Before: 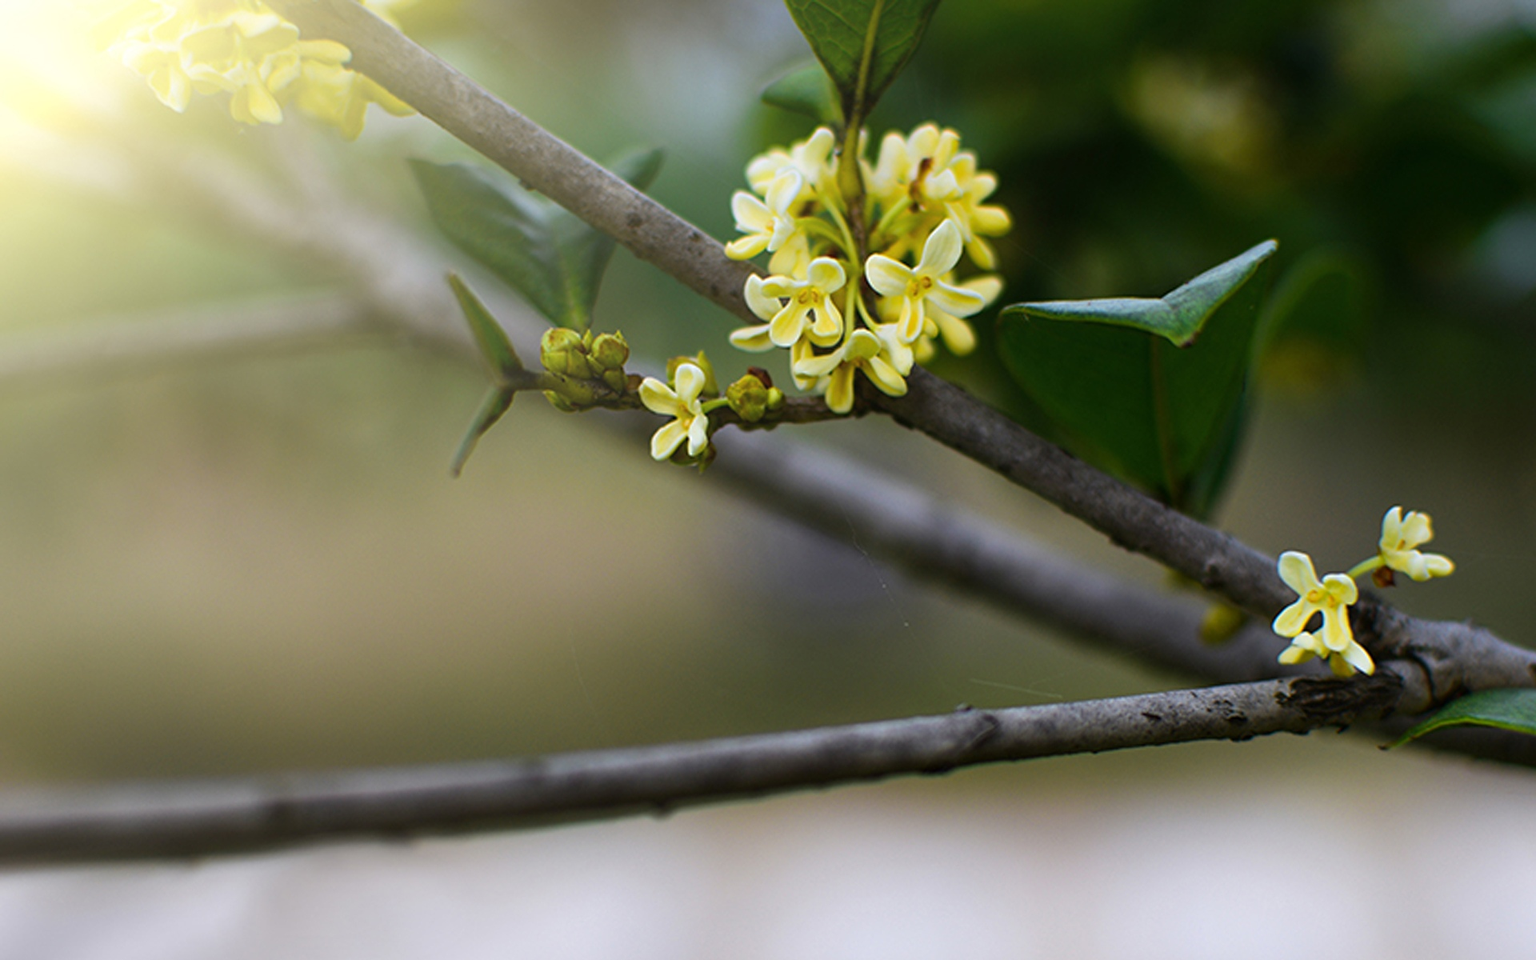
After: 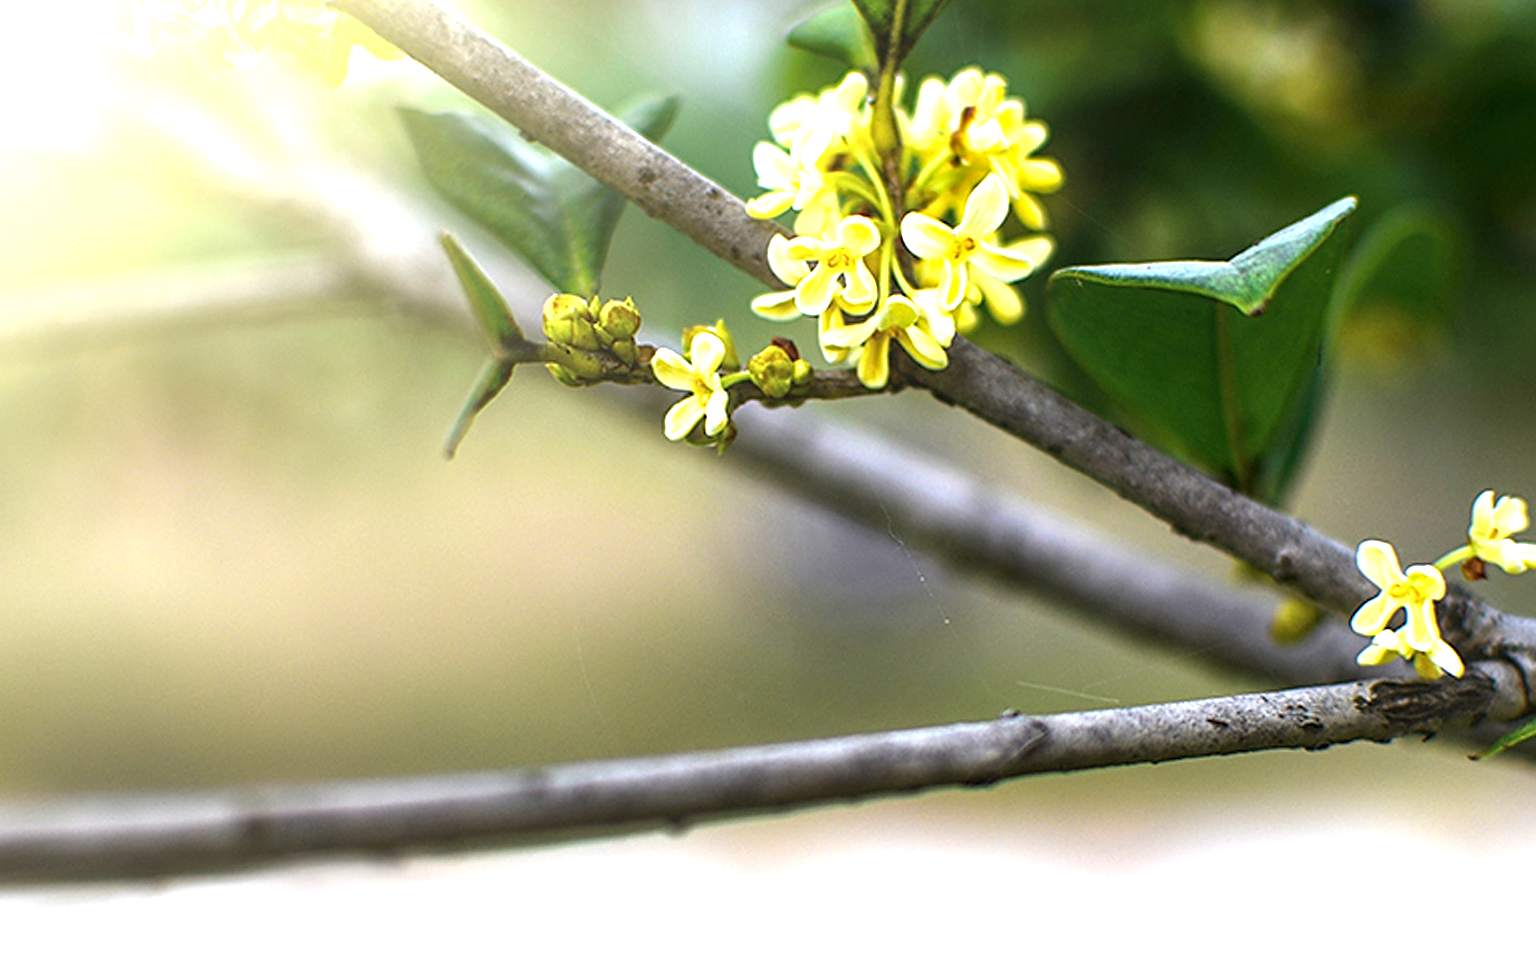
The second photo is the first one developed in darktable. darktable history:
exposure: black level correction 0, exposure 1.3 EV, compensate highlight preservation false
crop: left 3.206%, top 6.471%, right 6.193%, bottom 3.302%
local contrast: on, module defaults
sharpen: on, module defaults
